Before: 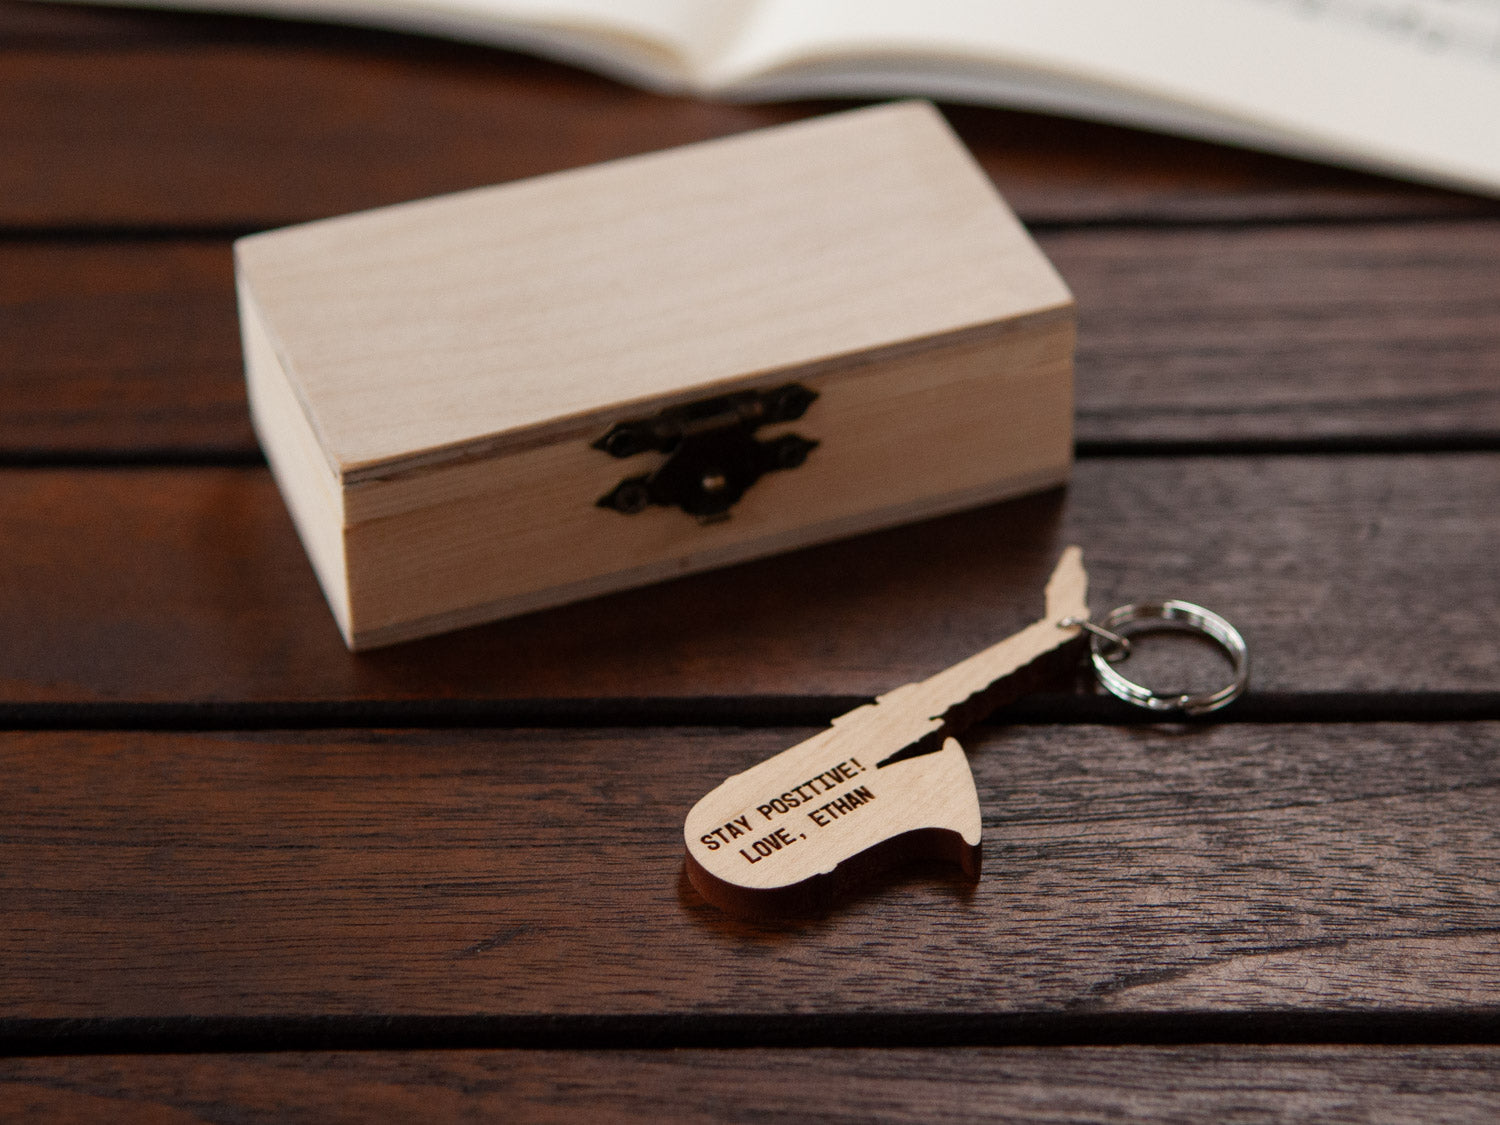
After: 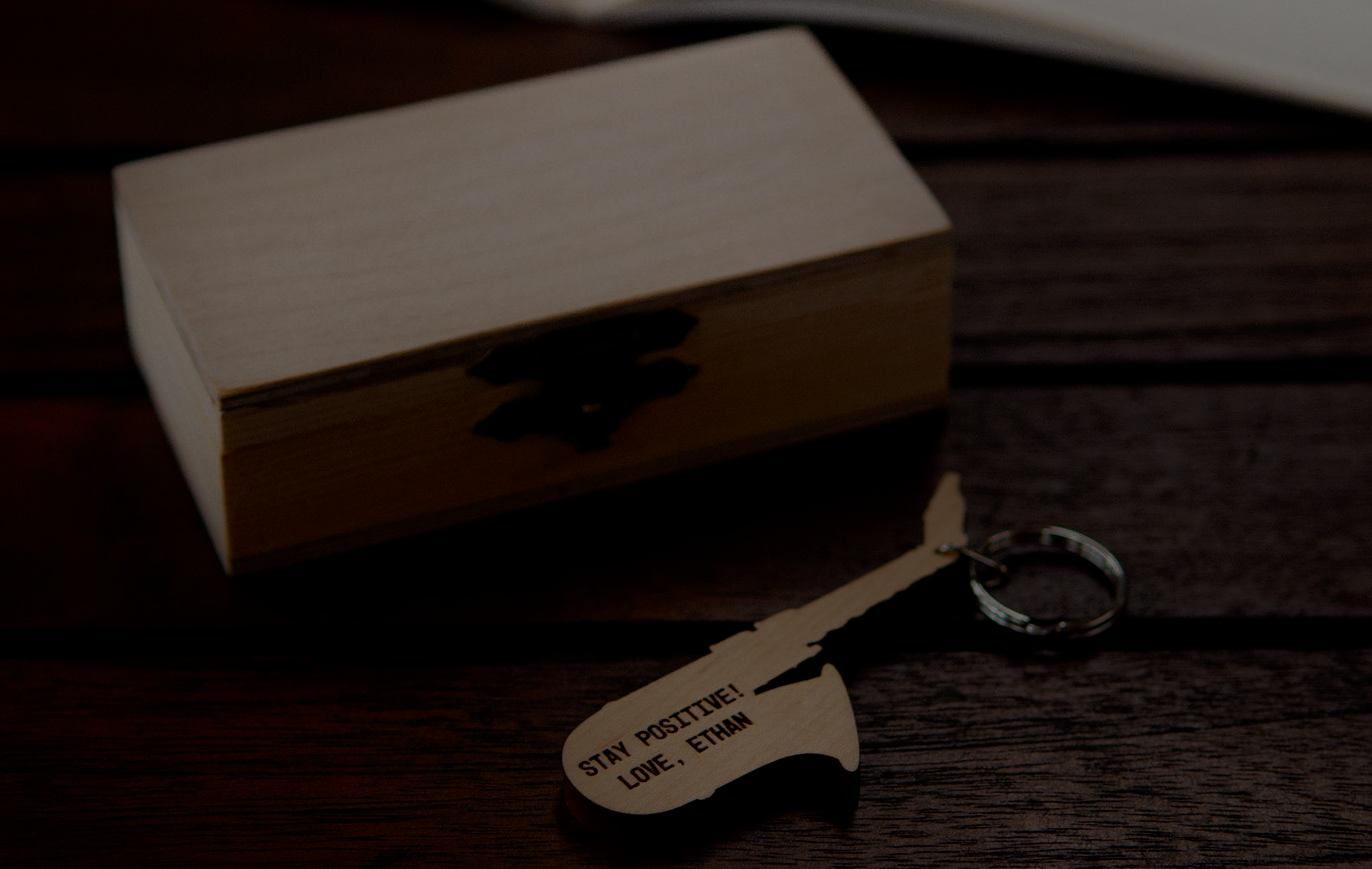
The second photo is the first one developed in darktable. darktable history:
haze removal: compatibility mode true, adaptive false
filmic rgb: black relative exposure -7.65 EV, white relative exposure 4.56 EV, hardness 3.61, contrast 1.05
shadows and highlights: shadows -40.15, highlights 62.88, soften with gaussian
crop: left 8.155%, top 6.611%, bottom 15.385%
tone equalizer: -8 EV -2 EV, -7 EV -2 EV, -6 EV -2 EV, -5 EV -2 EV, -4 EV -2 EV, -3 EV -2 EV, -2 EV -2 EV, -1 EV -1.63 EV, +0 EV -2 EV
